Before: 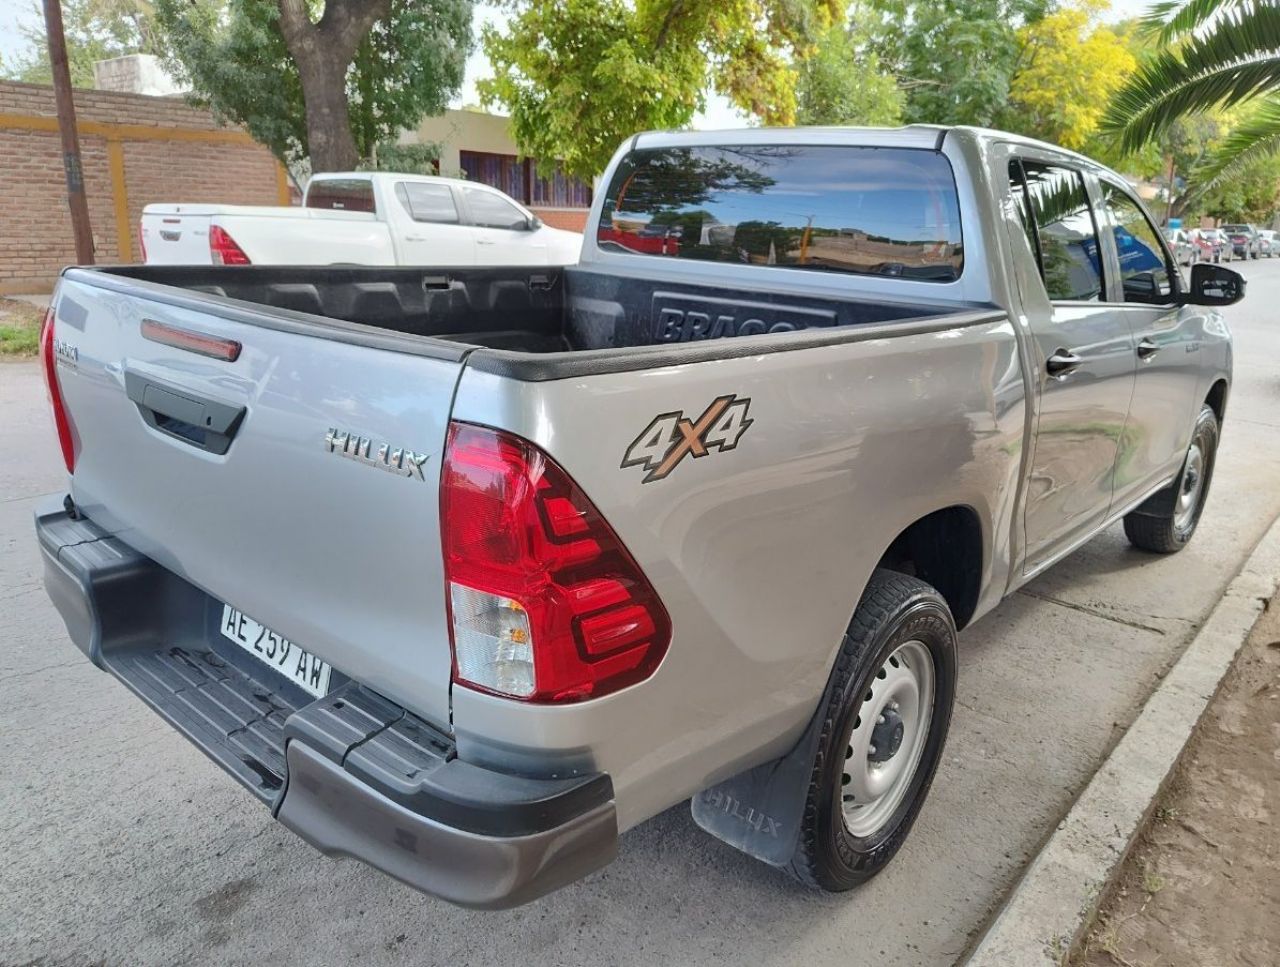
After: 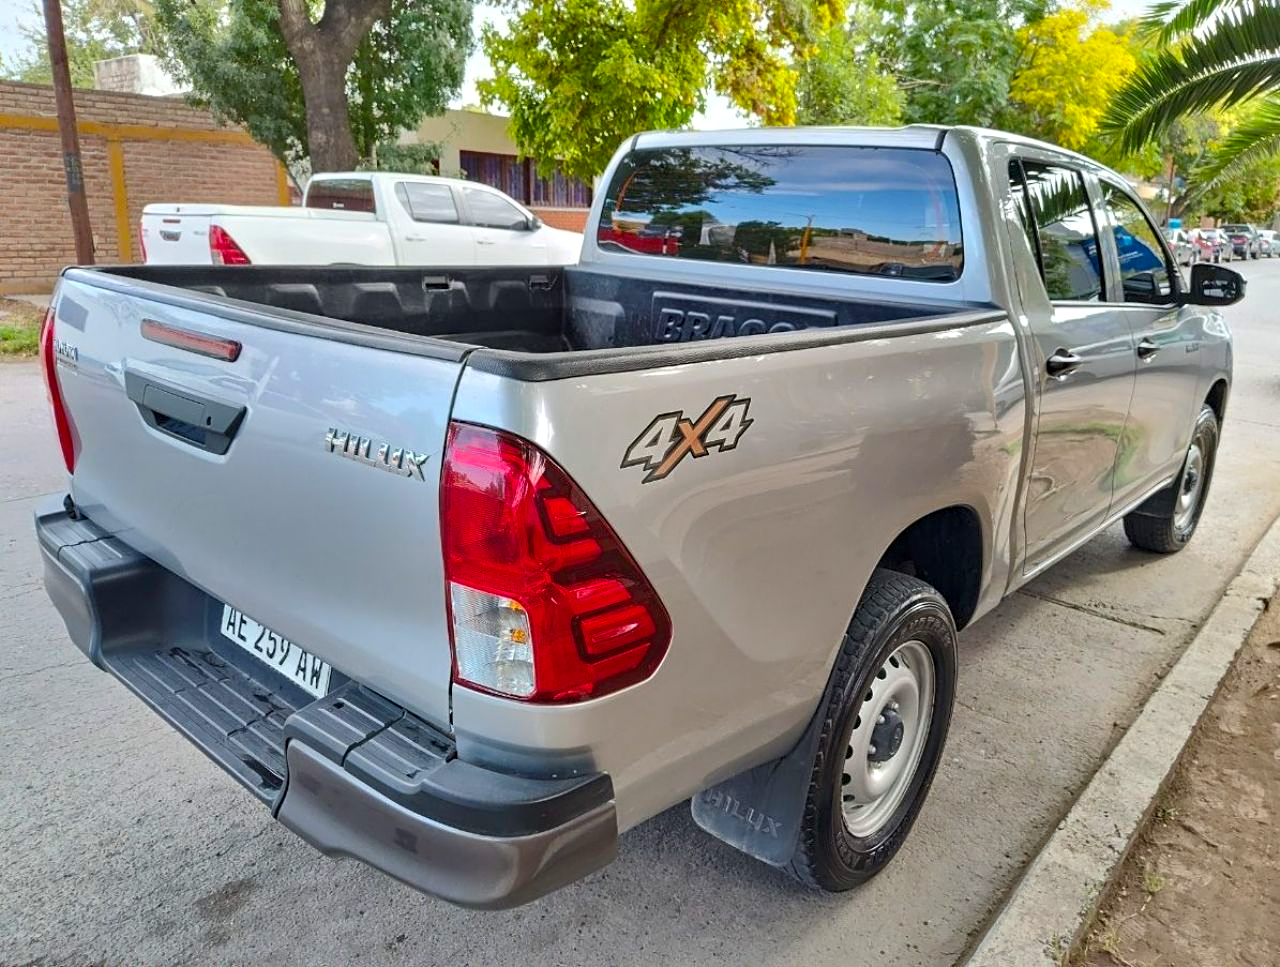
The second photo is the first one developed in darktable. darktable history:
contrast equalizer: octaves 7, y [[0.509, 0.514, 0.523, 0.542, 0.578, 0.603], [0.5 ×6], [0.509, 0.514, 0.523, 0.542, 0.578, 0.603], [0.001, 0.002, 0.003, 0.005, 0.01, 0.013], [0.001, 0.002, 0.003, 0.005, 0.01, 0.013]]
color balance rgb: perceptual saturation grading › global saturation 25%, global vibrance 20%
